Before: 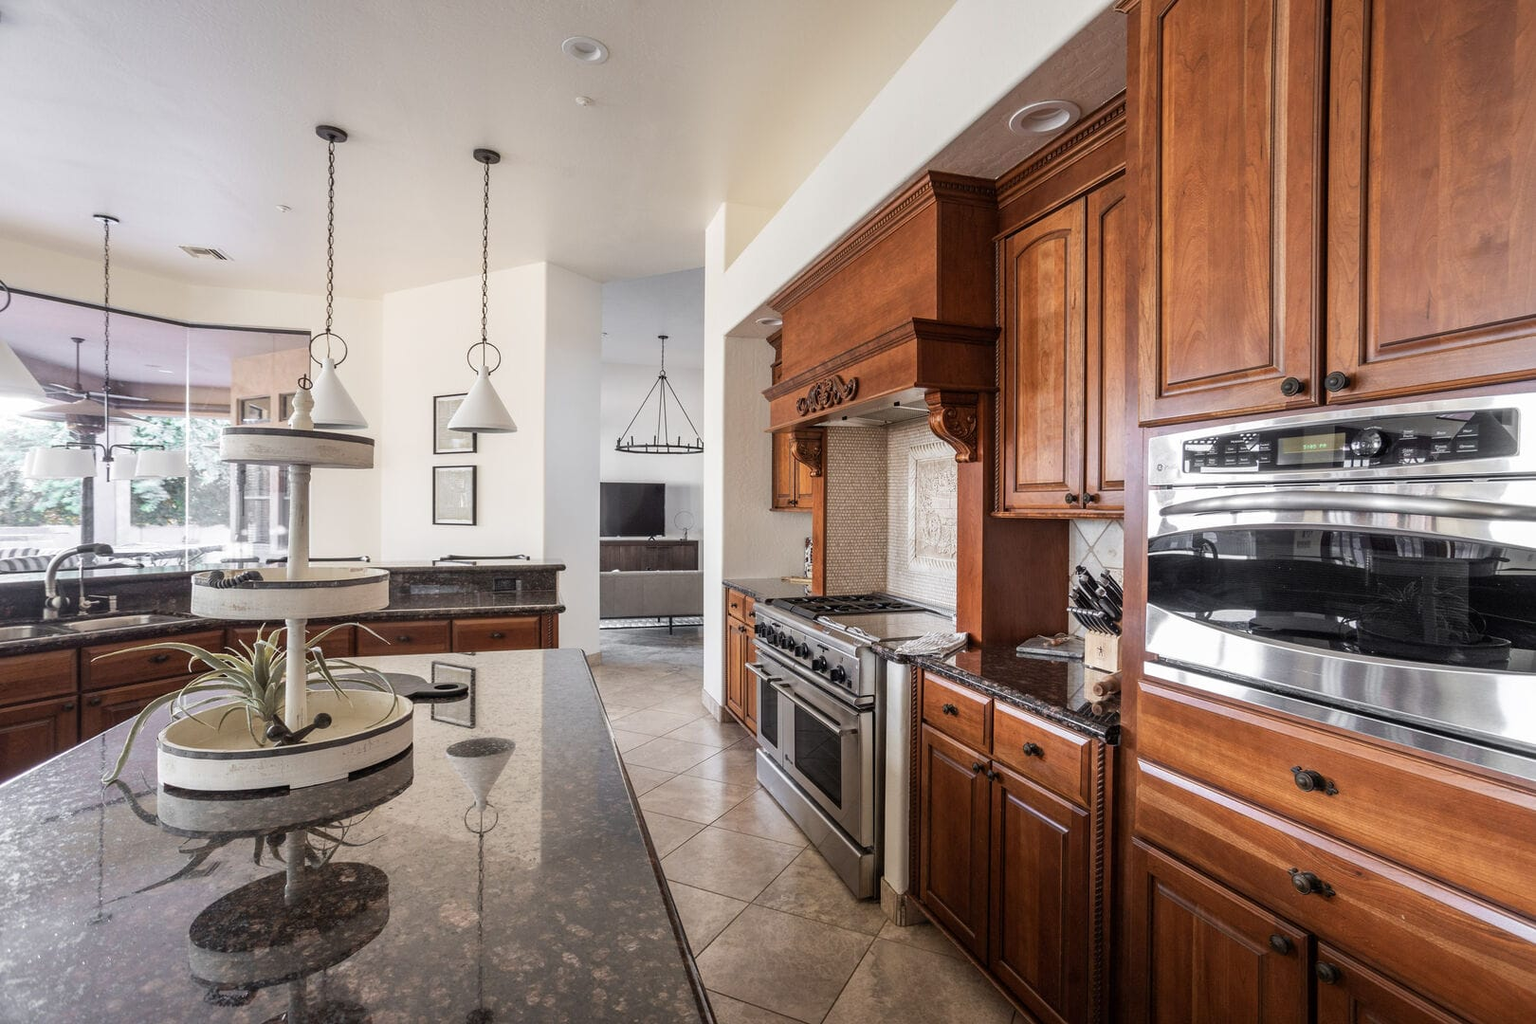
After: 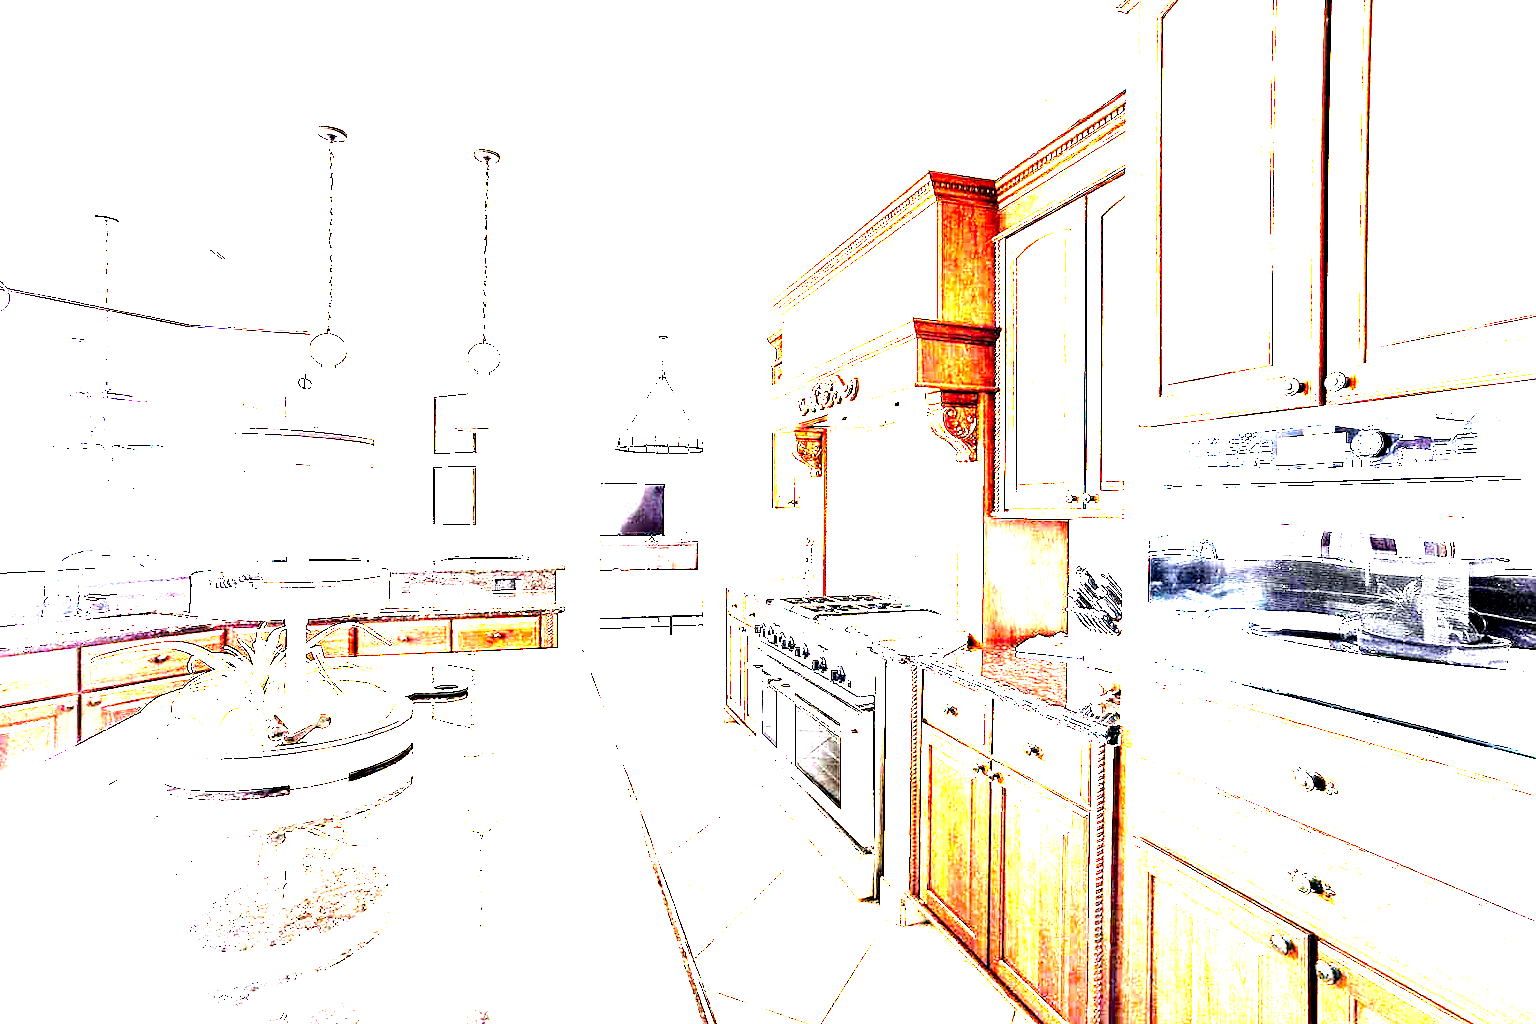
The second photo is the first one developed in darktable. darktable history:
contrast equalizer: y [[0.6 ×6], [0.55 ×6], [0 ×6], [0 ×6], [0 ×6]]
exposure: exposure 7.955 EV, compensate exposure bias true, compensate highlight preservation false
